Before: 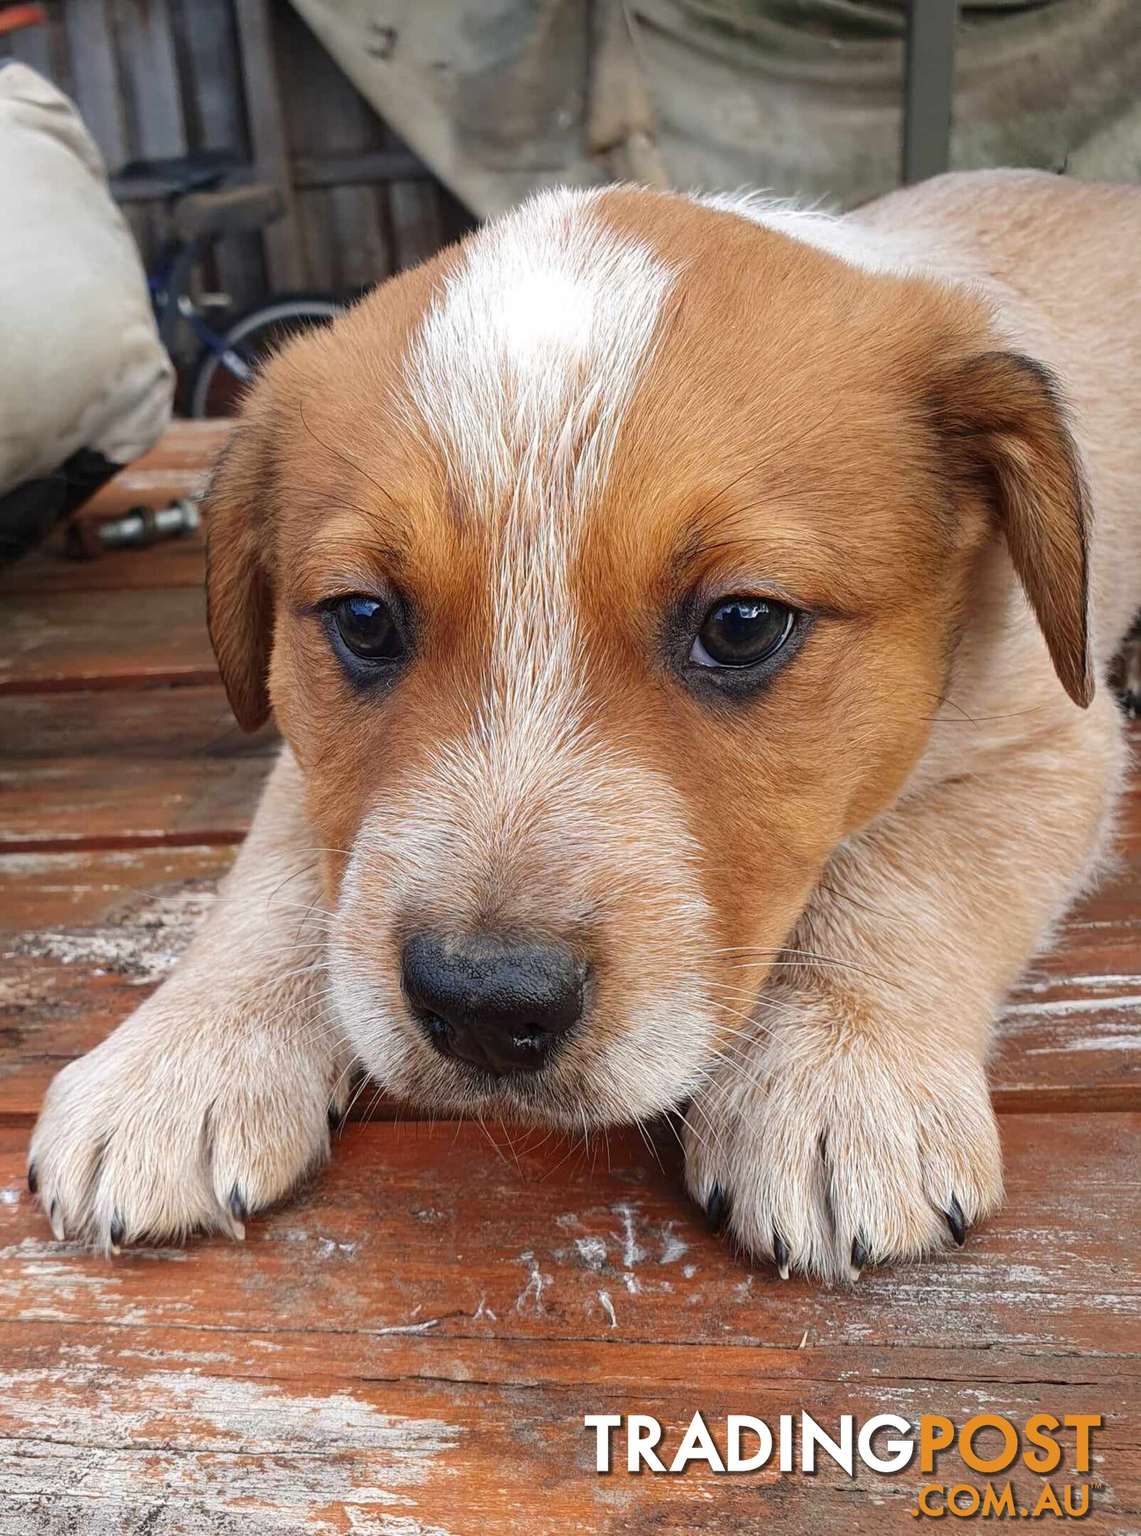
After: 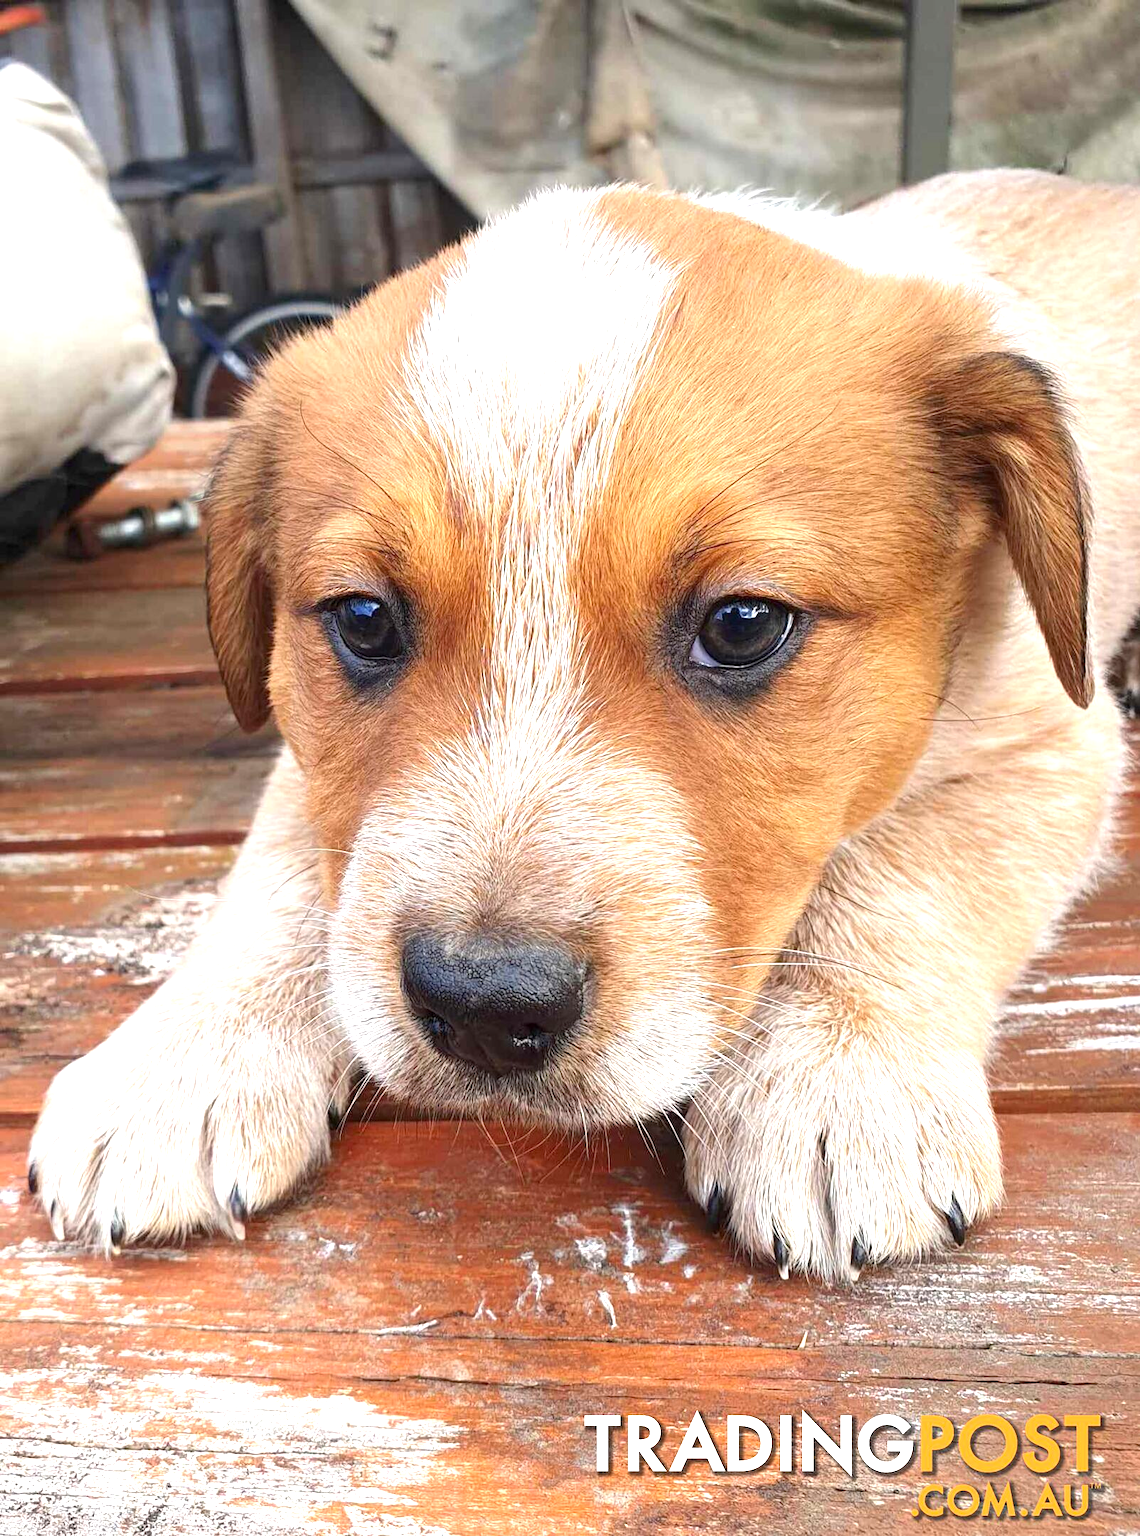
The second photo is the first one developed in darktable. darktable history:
exposure: black level correction 0.001, exposure 1.052 EV, compensate highlight preservation false
